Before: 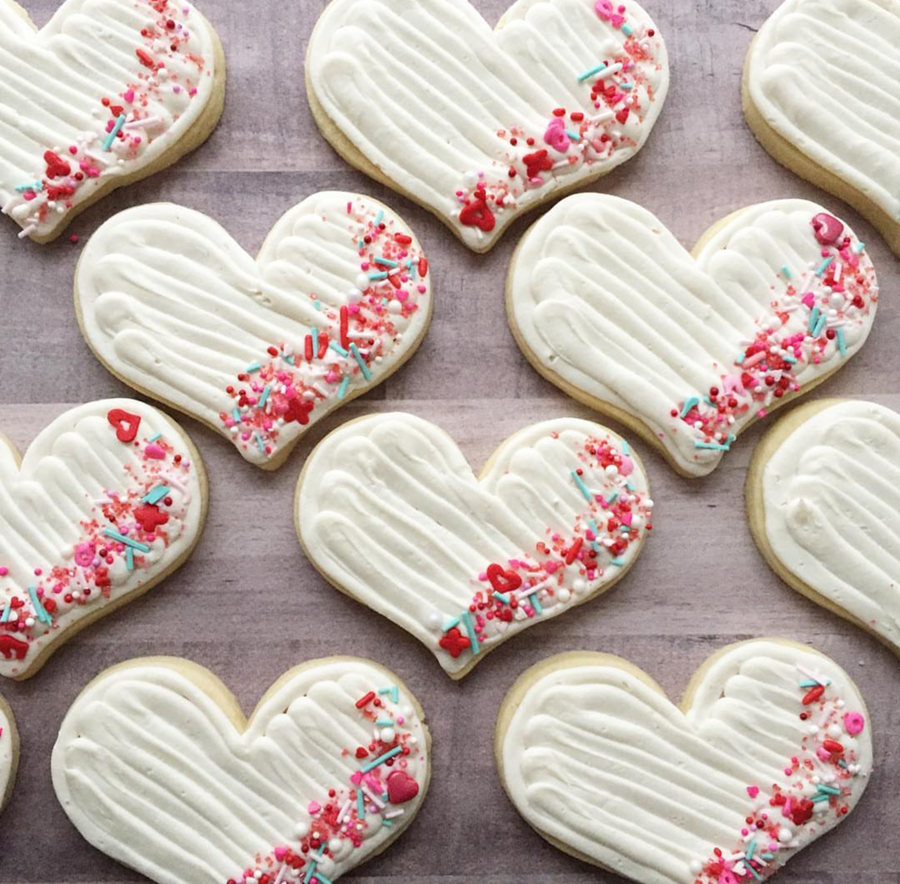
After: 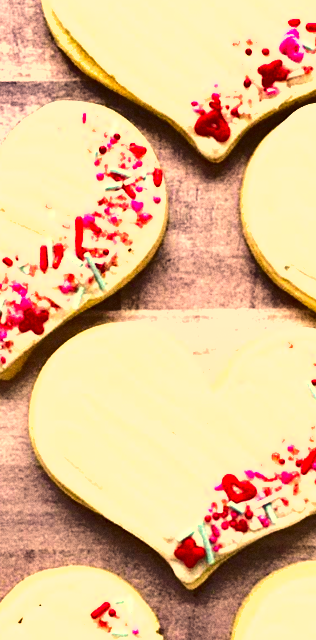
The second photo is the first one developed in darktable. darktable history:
haze removal: compatibility mode true, adaptive false
crop and rotate: left 29.476%, top 10.214%, right 35.32%, bottom 17.333%
grain: on, module defaults
exposure: black level correction 0, exposure 1.388 EV, compensate exposure bias true, compensate highlight preservation false
color correction: highlights a* 15, highlights b* 31.55
shadows and highlights: low approximation 0.01, soften with gaussian
